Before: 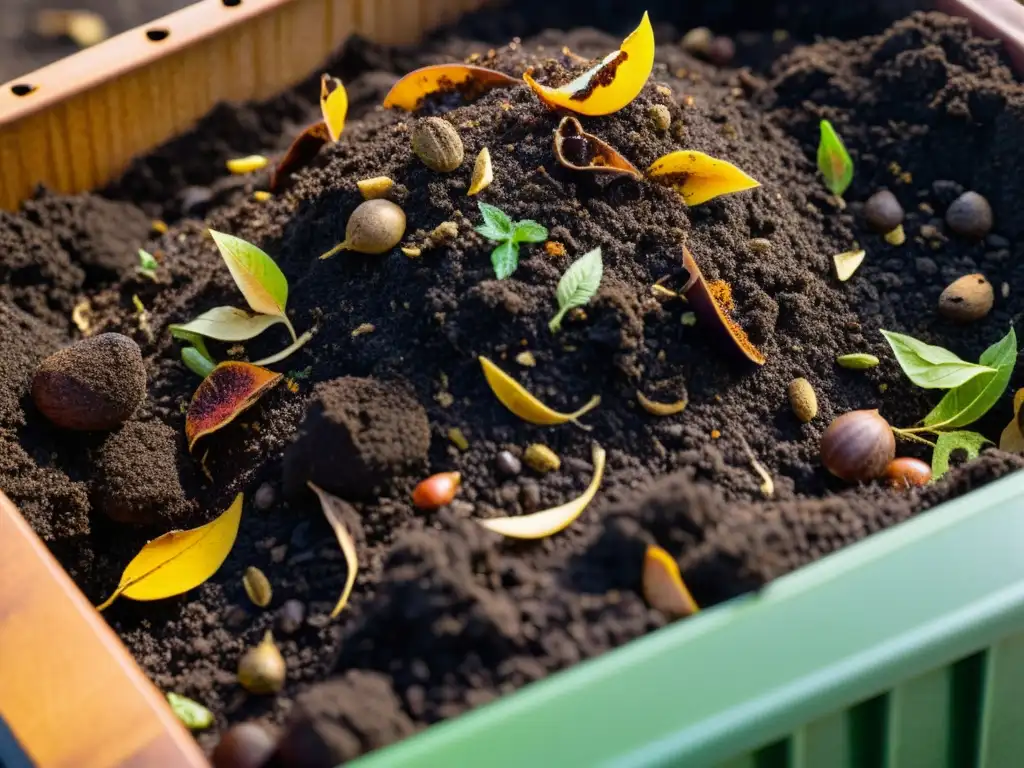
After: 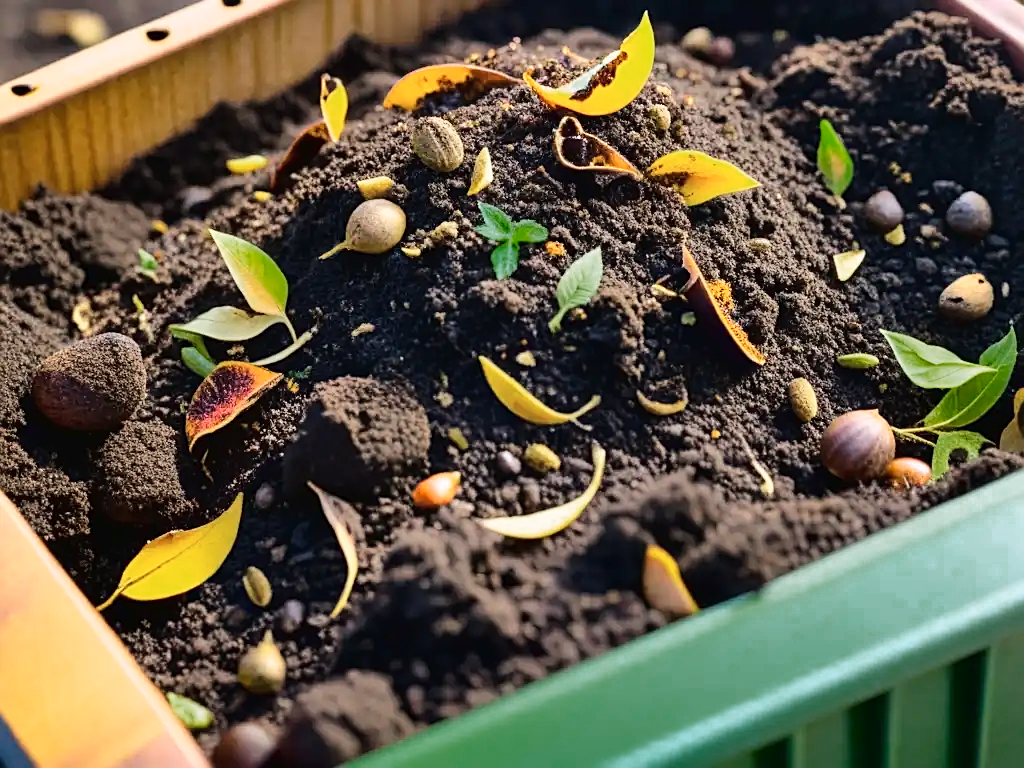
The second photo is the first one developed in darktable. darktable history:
sharpen: on, module defaults
shadows and highlights: shadows 52.52, soften with gaussian
color zones: curves: ch0 [(0, 0.558) (0.143, 0.548) (0.286, 0.447) (0.429, 0.259) (0.571, 0.5) (0.714, 0.5) (0.857, 0.593) (1, 0.558)]; ch1 [(0, 0.543) (0.01, 0.544) (0.12, 0.492) (0.248, 0.458) (0.5, 0.534) (0.748, 0.5) (0.99, 0.469) (1, 0.543)]; ch2 [(0, 0.507) (0.143, 0.522) (0.286, 0.505) (0.429, 0.5) (0.571, 0.5) (0.714, 0.5) (0.857, 0.5) (1, 0.507)]
tone curve: curves: ch0 [(0, 0) (0.003, 0.019) (0.011, 0.019) (0.025, 0.026) (0.044, 0.043) (0.069, 0.066) (0.1, 0.095) (0.136, 0.133) (0.177, 0.181) (0.224, 0.233) (0.277, 0.302) (0.335, 0.375) (0.399, 0.452) (0.468, 0.532) (0.543, 0.609) (0.623, 0.695) (0.709, 0.775) (0.801, 0.865) (0.898, 0.932) (1, 1)], color space Lab, linked channels, preserve colors none
